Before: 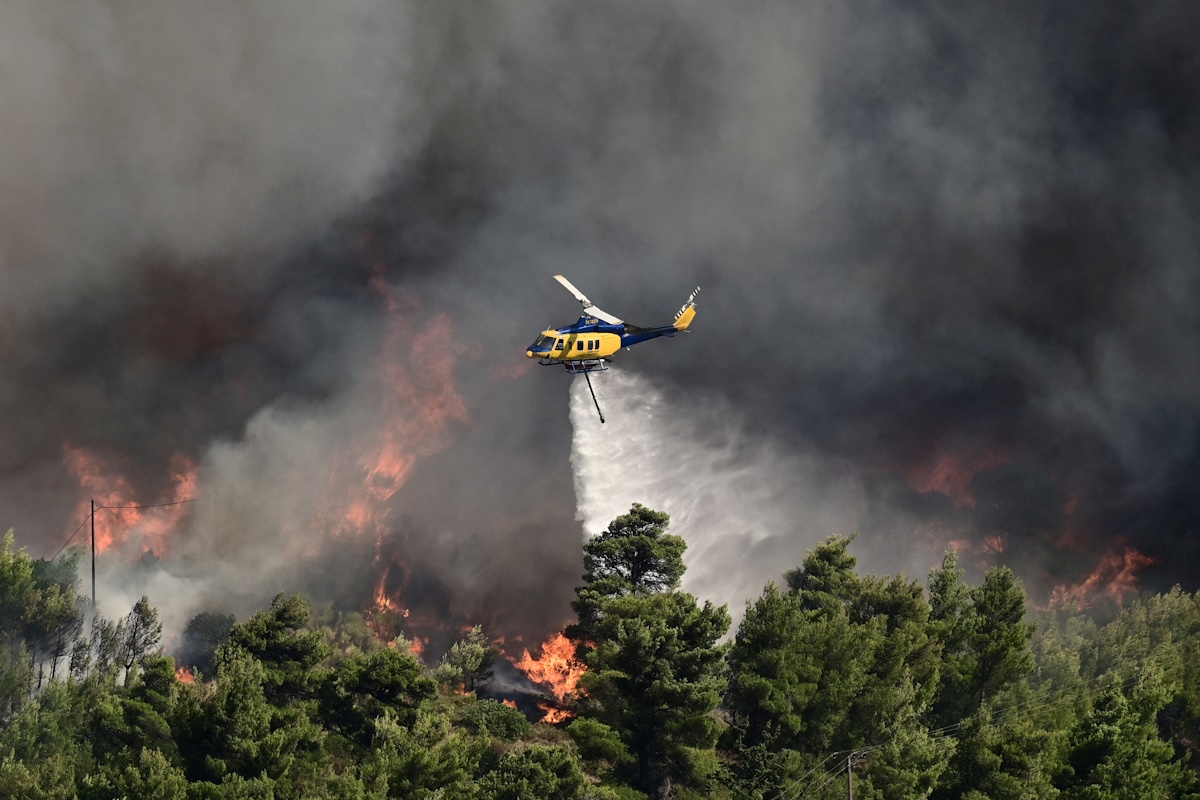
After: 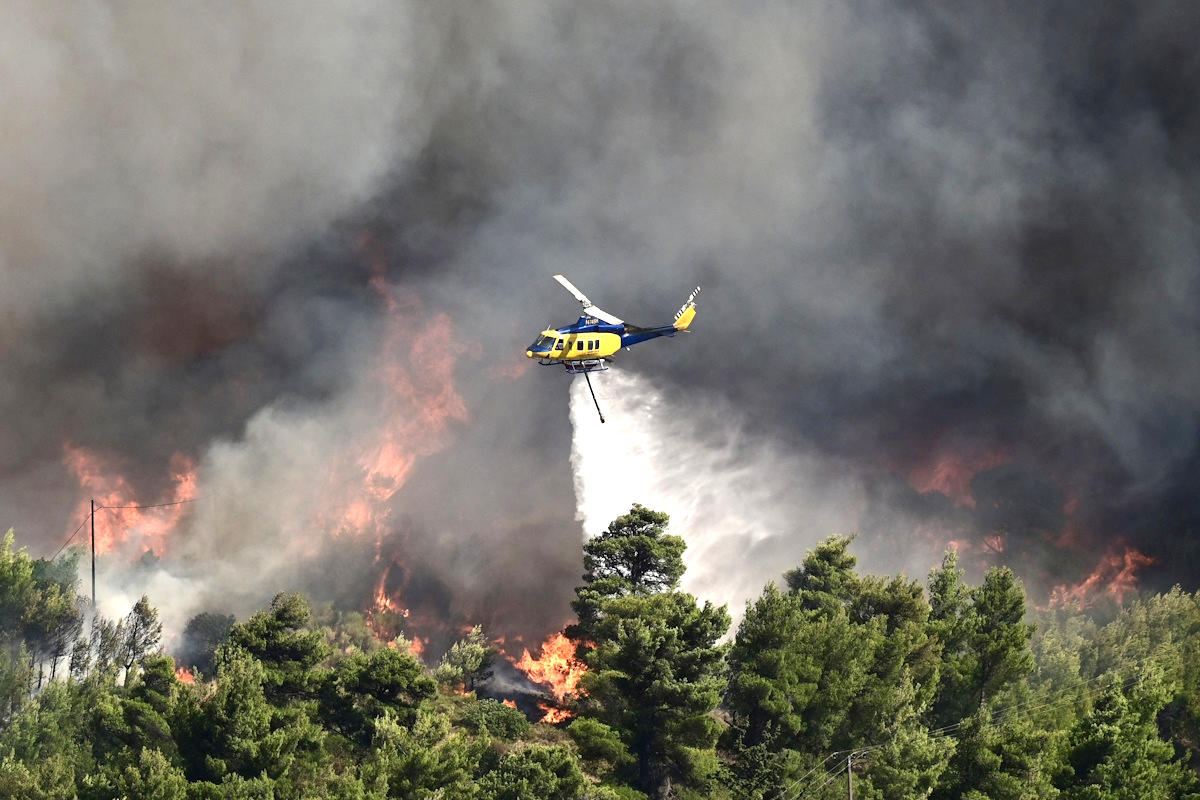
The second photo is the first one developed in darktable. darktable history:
exposure: exposure 0.95 EV, compensate highlight preservation false
white balance: red 1, blue 1
